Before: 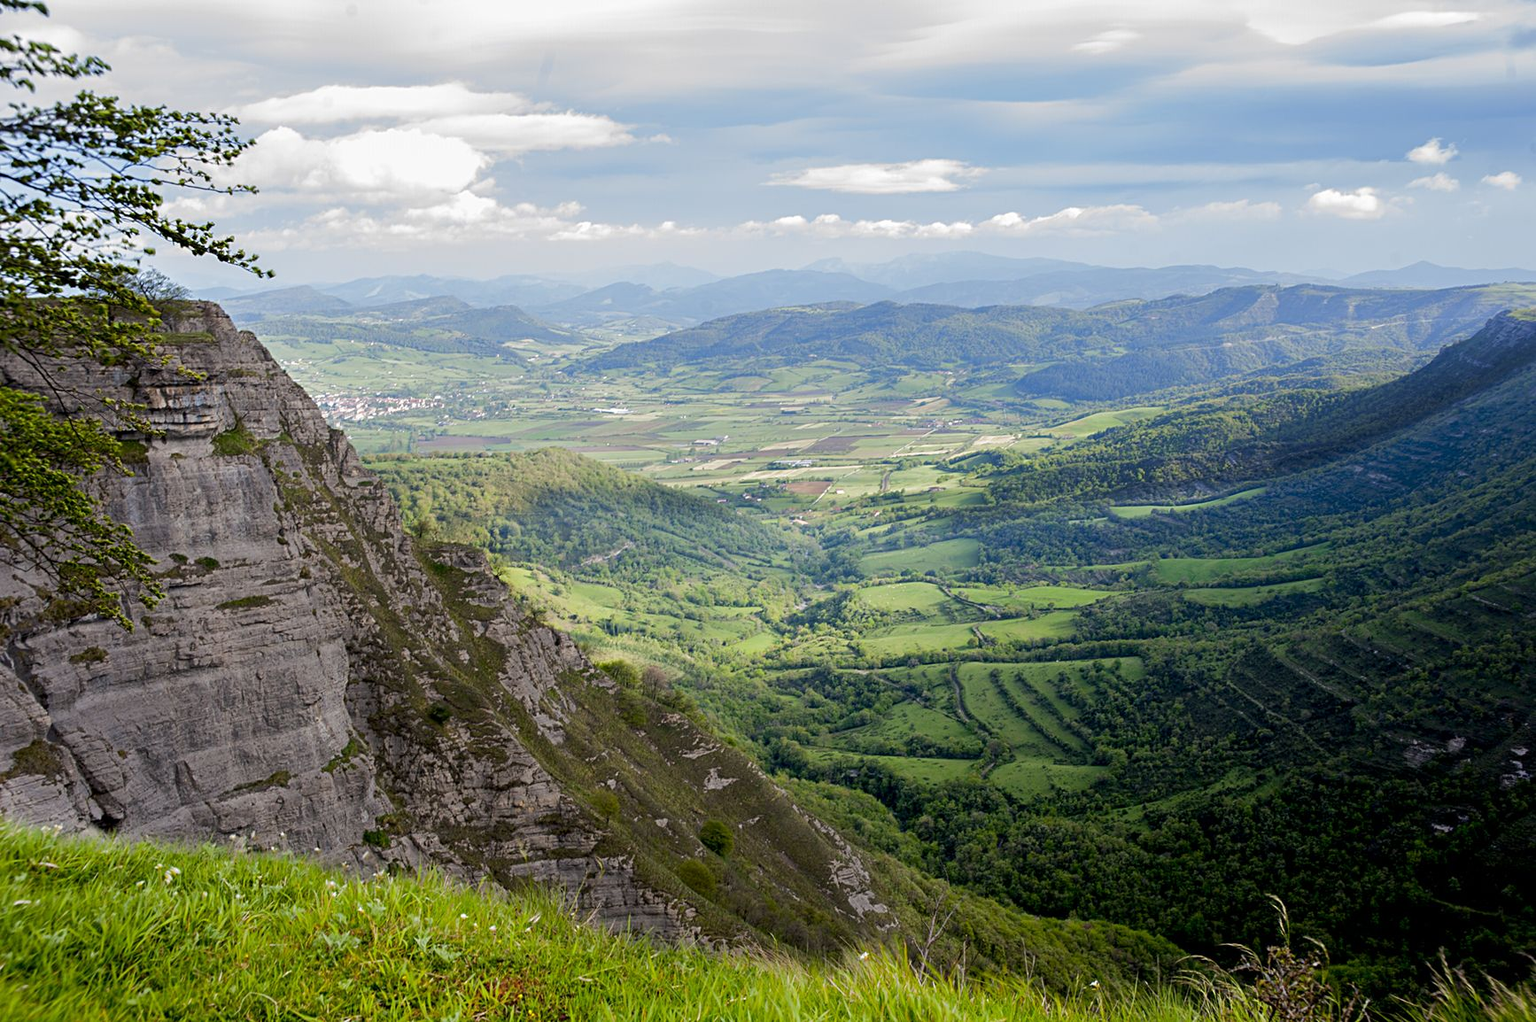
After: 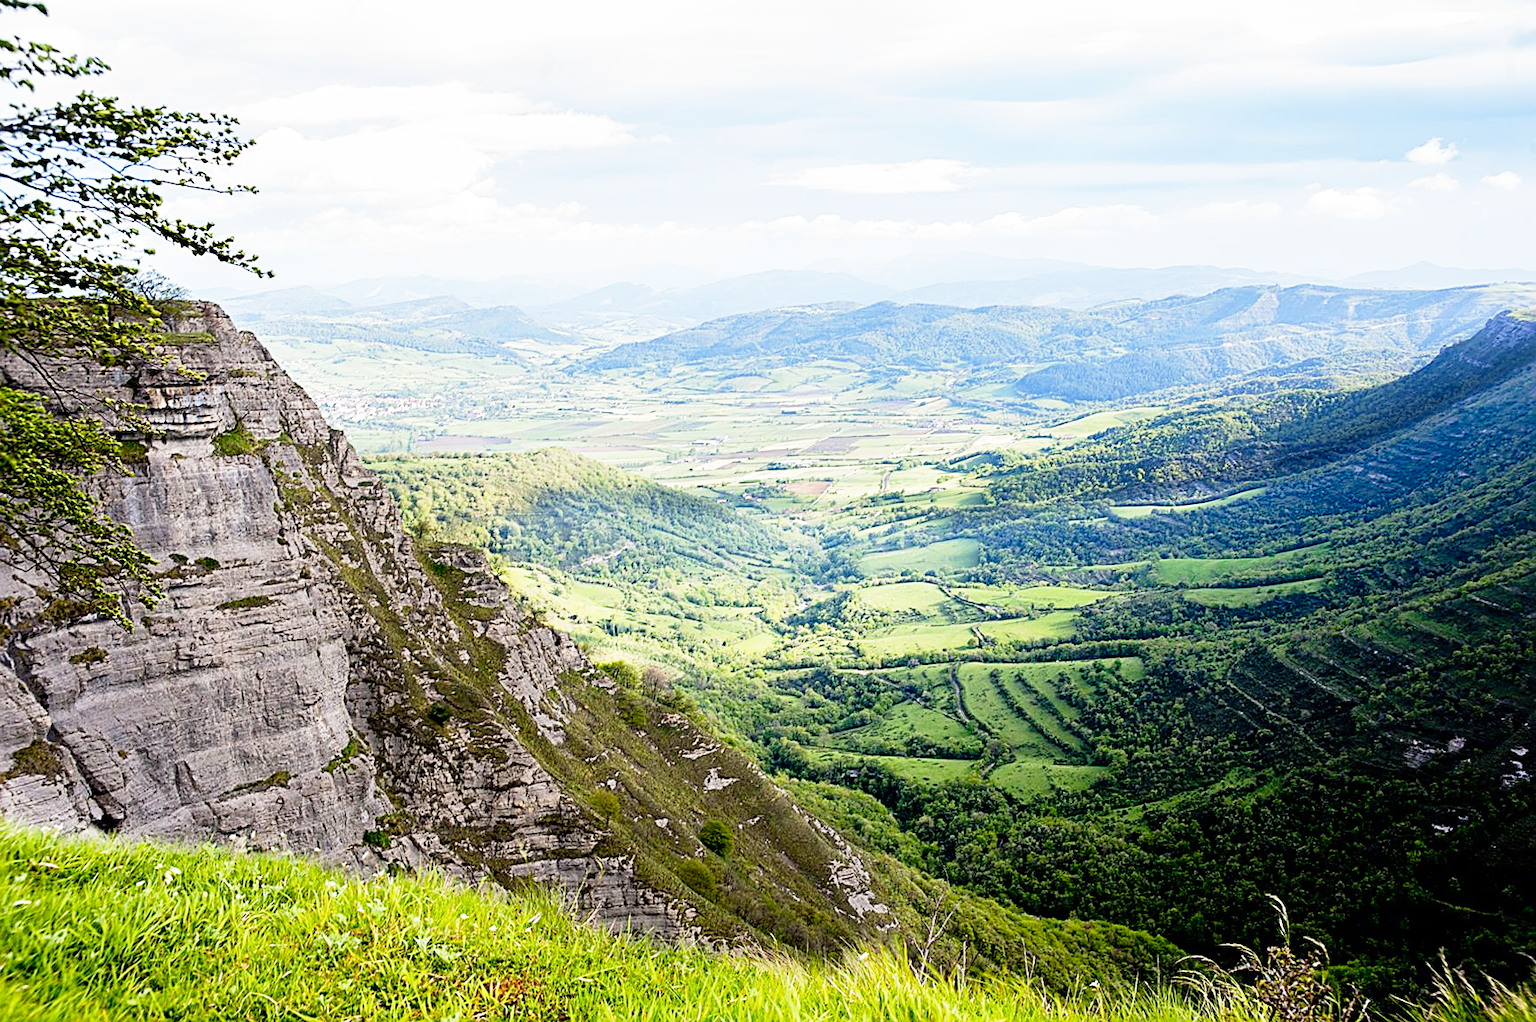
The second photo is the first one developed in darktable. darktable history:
sharpen: on, module defaults
base curve: curves: ch0 [(0, 0) (0.012, 0.01) (0.073, 0.168) (0.31, 0.711) (0.645, 0.957) (1, 1)], preserve colors none
